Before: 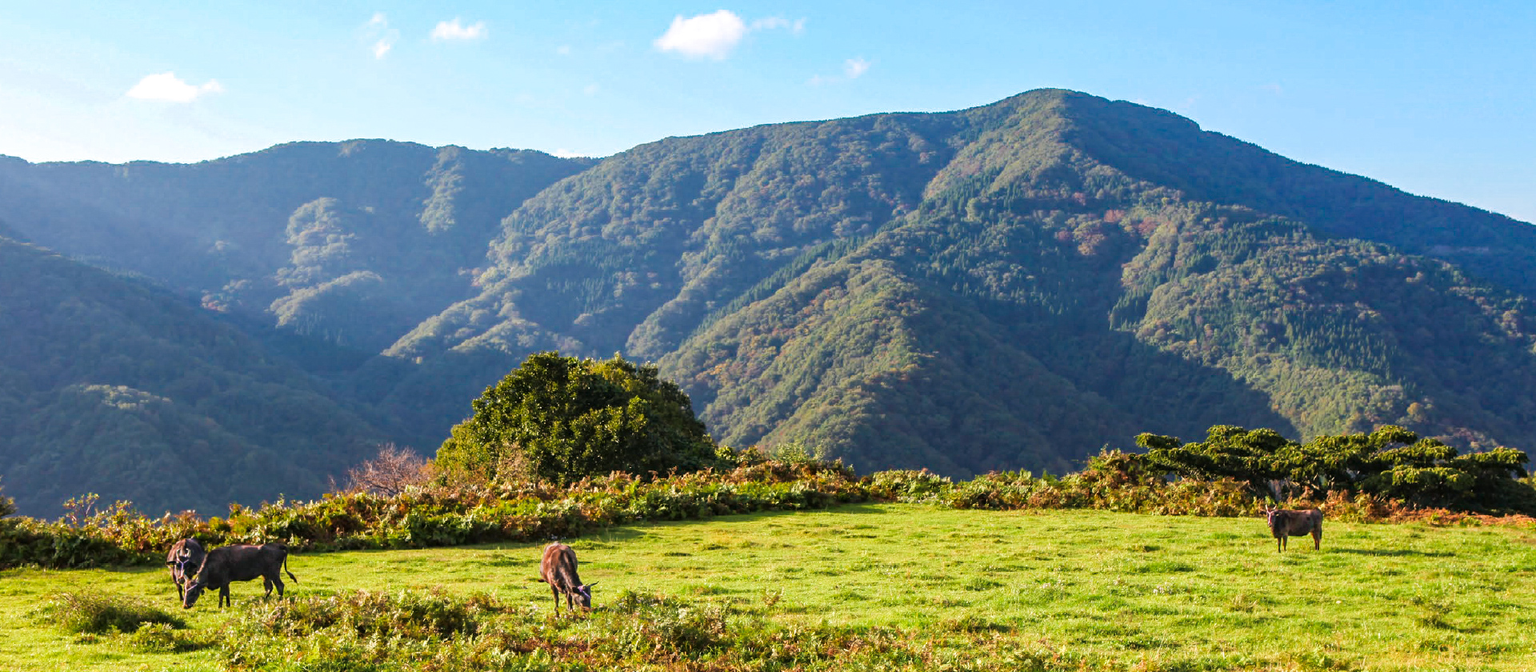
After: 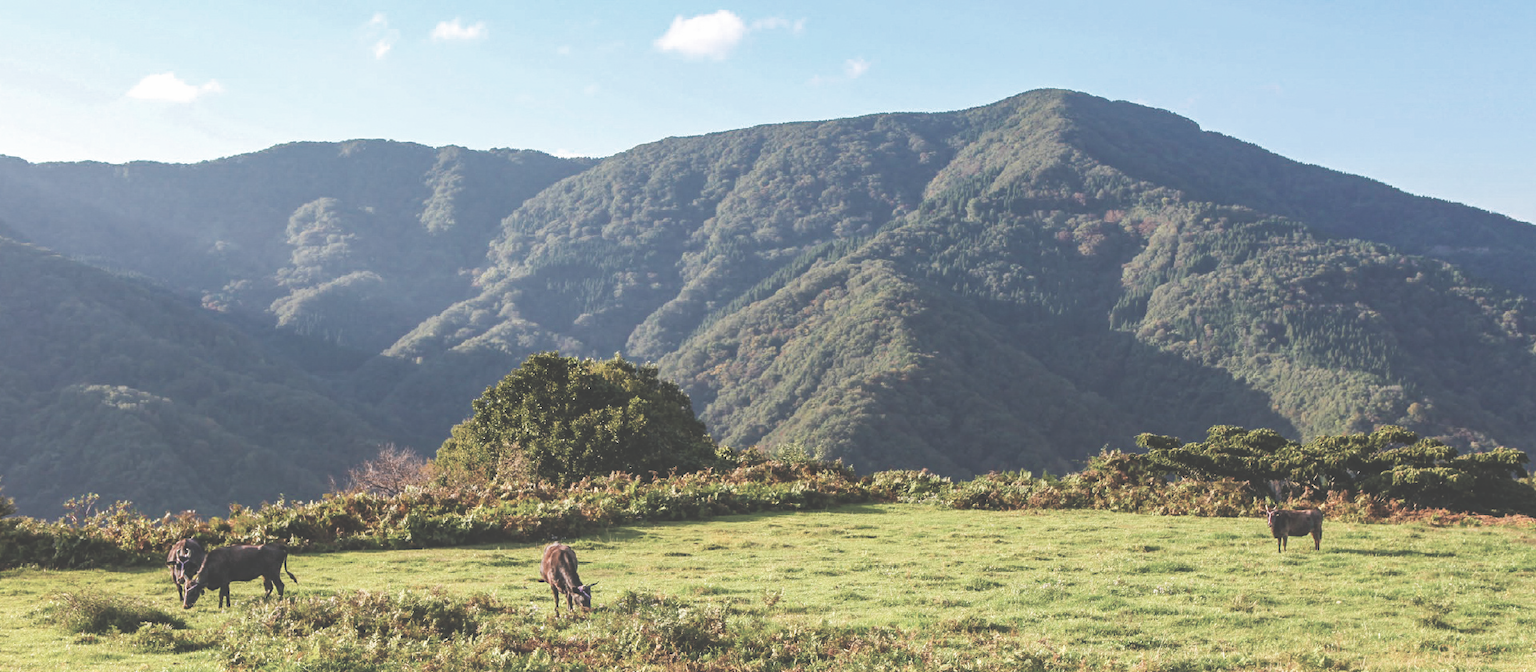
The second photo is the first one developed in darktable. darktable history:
exposure: black level correction -0.041, exposure 0.065 EV, compensate highlight preservation false
contrast brightness saturation: contrast -0.04, saturation -0.397
